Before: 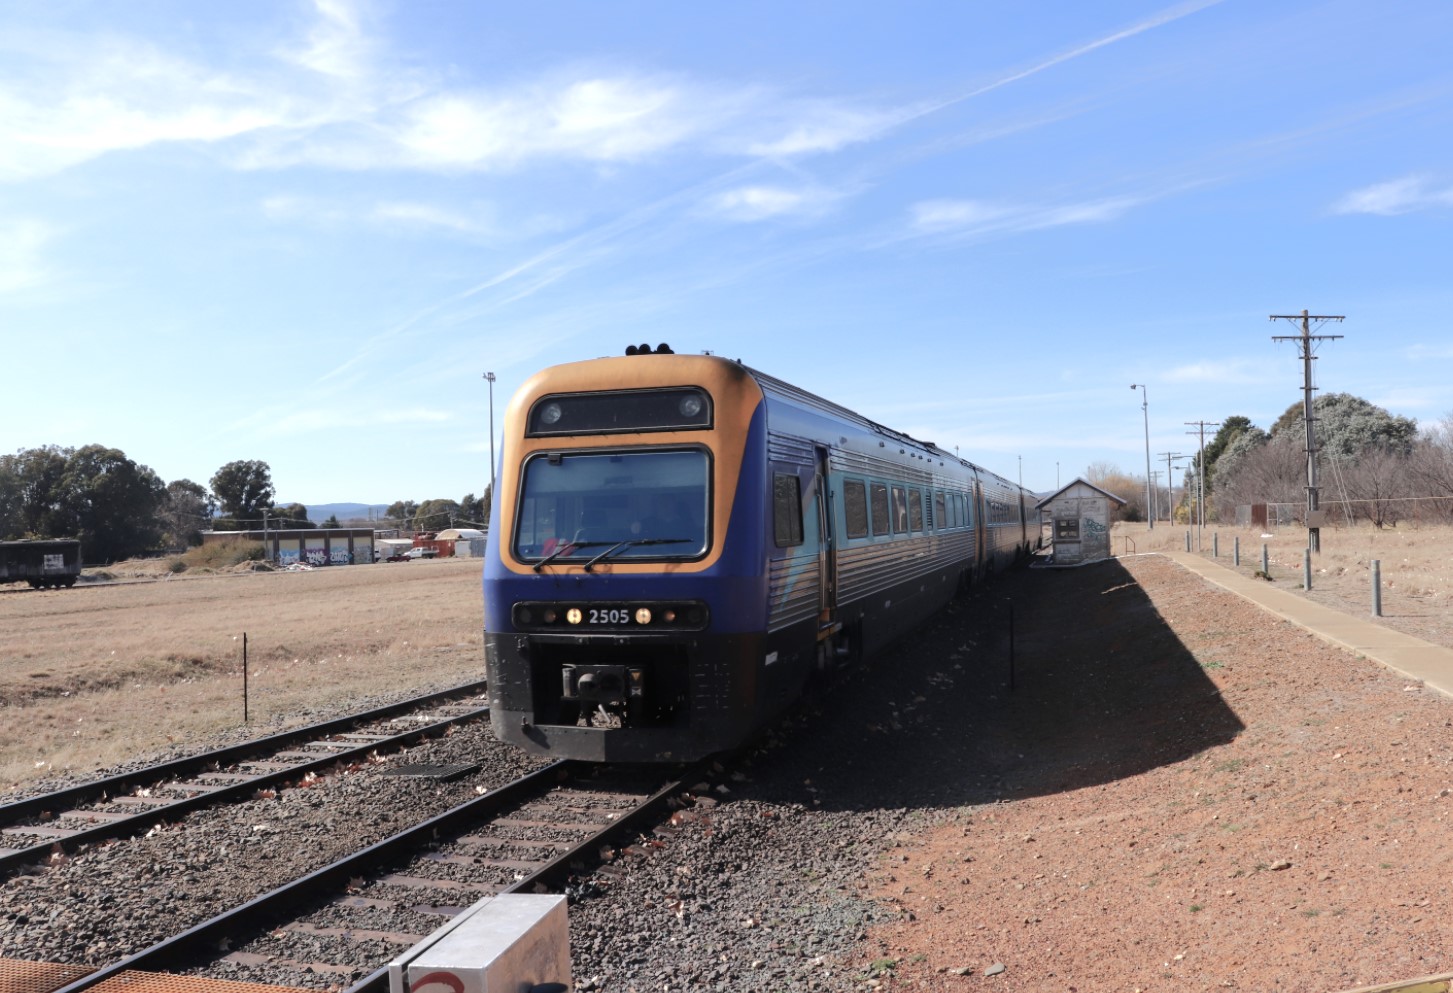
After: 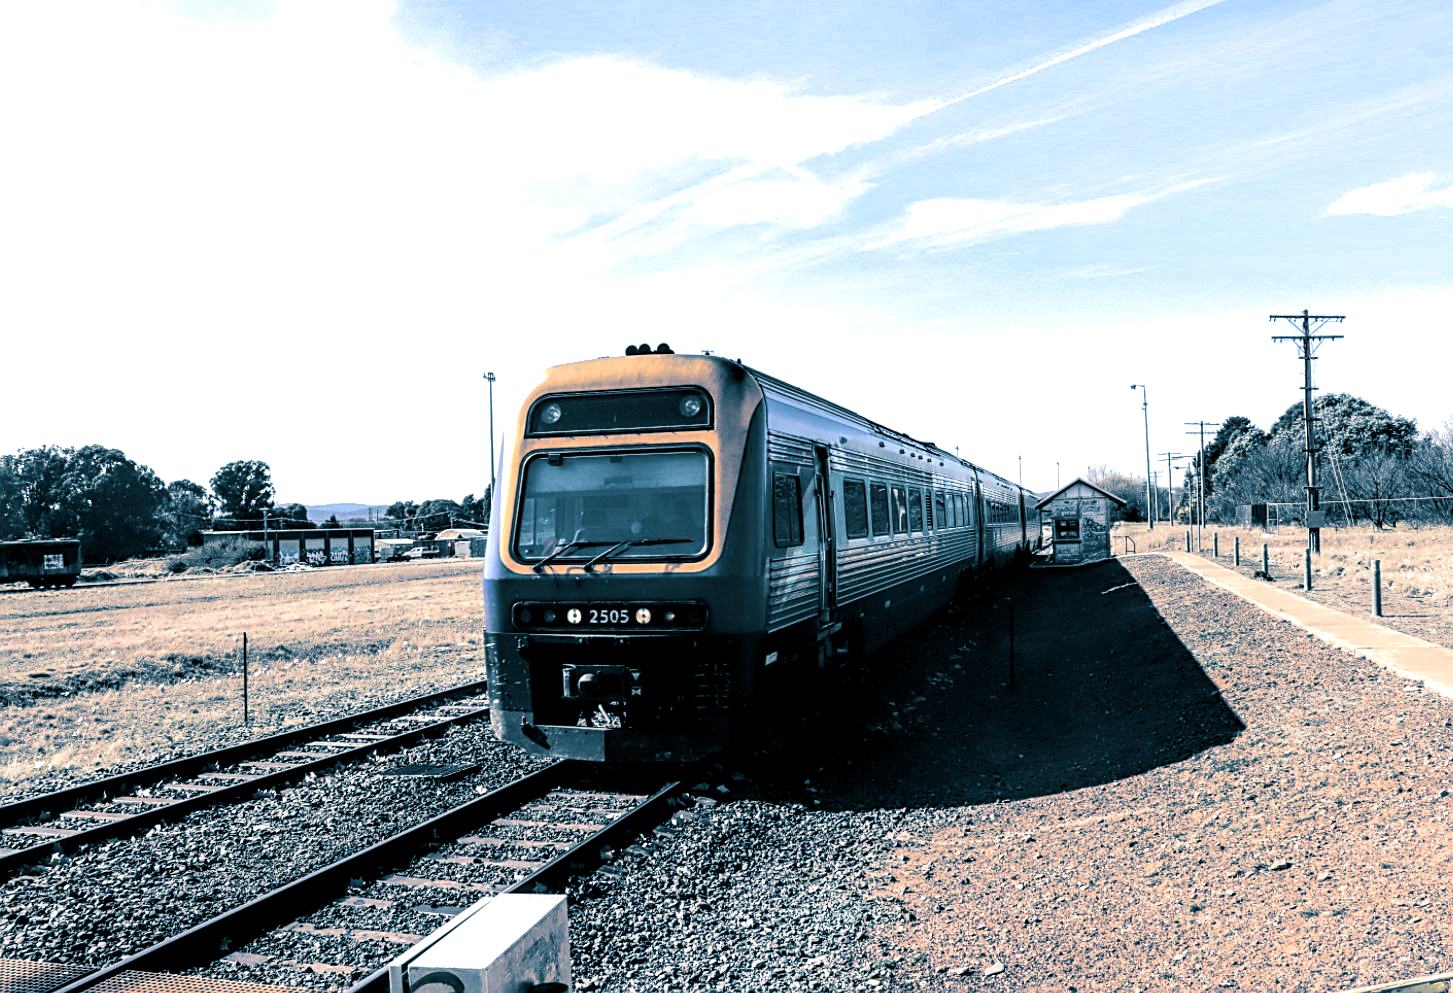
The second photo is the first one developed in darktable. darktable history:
tone equalizer: -8 EV -0.75 EV, -7 EV -0.7 EV, -6 EV -0.6 EV, -5 EV -0.4 EV, -3 EV 0.4 EV, -2 EV 0.6 EV, -1 EV 0.7 EV, +0 EV 0.75 EV, edges refinement/feathering 500, mask exposure compensation -1.57 EV, preserve details no
split-toning: shadows › hue 212.4°, balance -70
local contrast: highlights 19%, detail 186%
sharpen: on, module defaults
